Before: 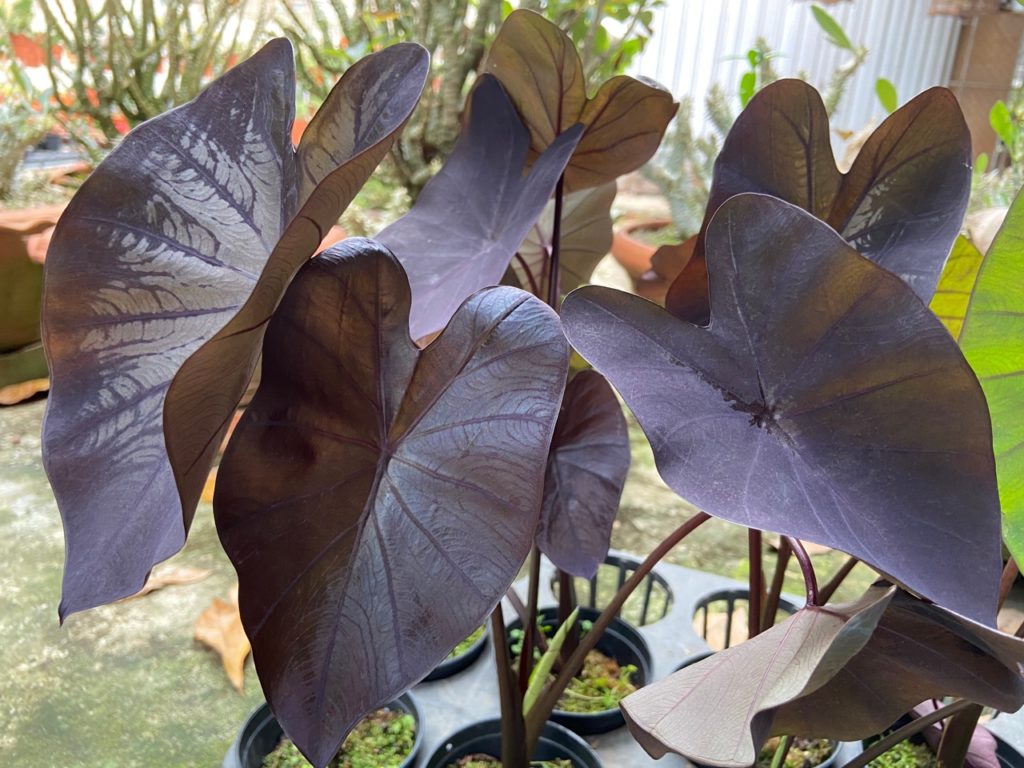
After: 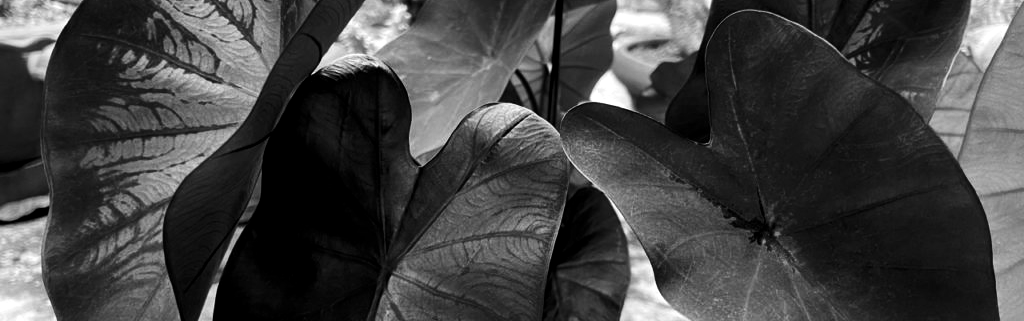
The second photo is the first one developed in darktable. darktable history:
contrast brightness saturation: contrast 0.18, saturation 0.3
crop and rotate: top 23.84%, bottom 34.294%
levels: levels [0.101, 0.578, 0.953]
monochrome: size 1
